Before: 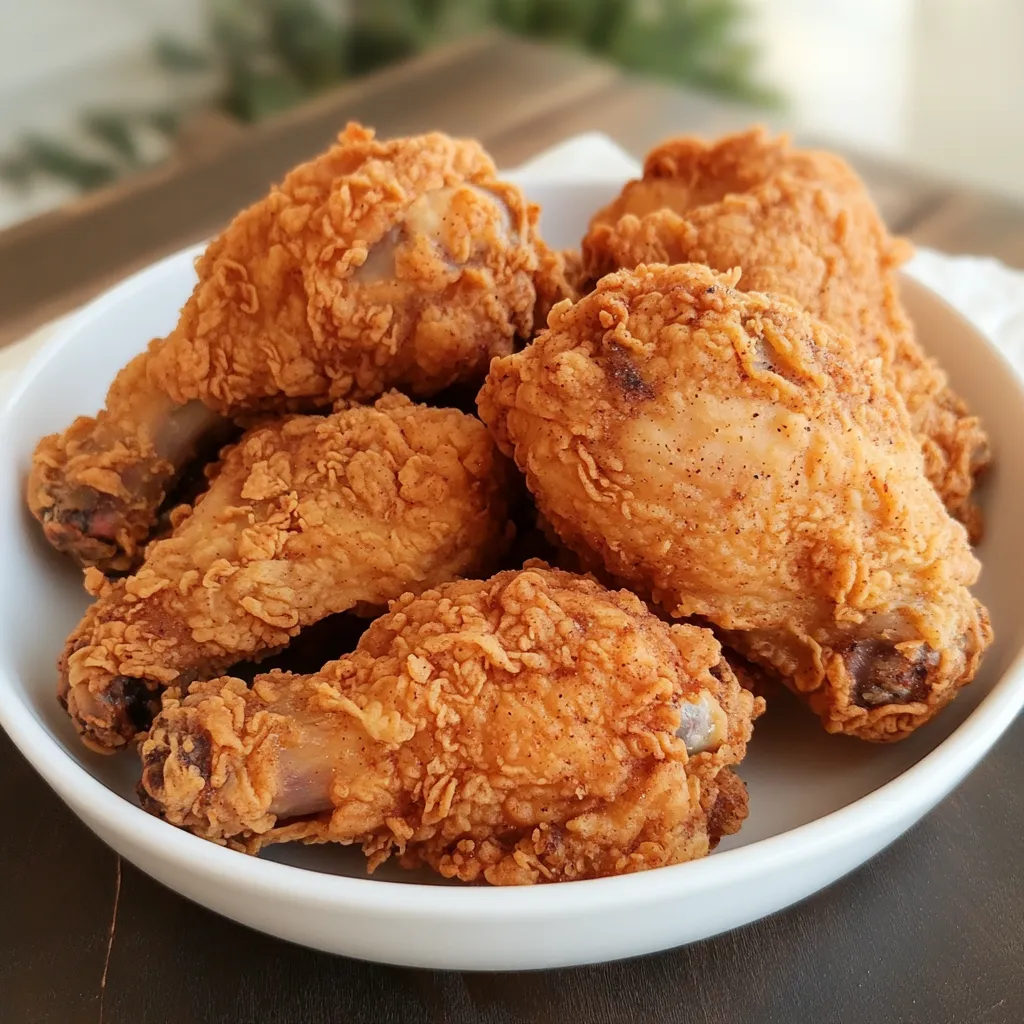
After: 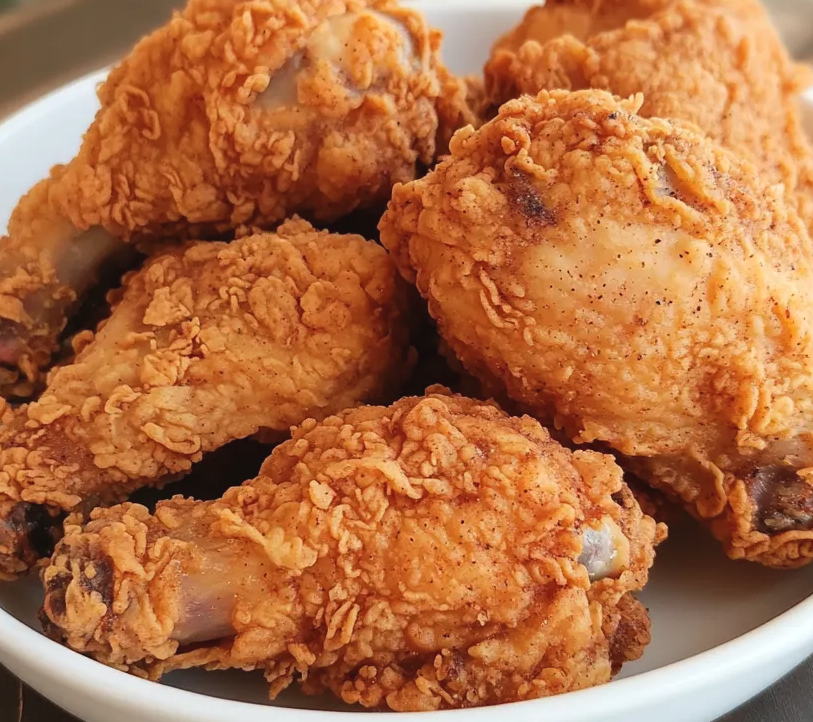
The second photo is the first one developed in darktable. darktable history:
crop: left 9.627%, top 17.072%, right 10.906%, bottom 12.365%
exposure: black level correction -0.003, exposure 0.04 EV, compensate highlight preservation false
